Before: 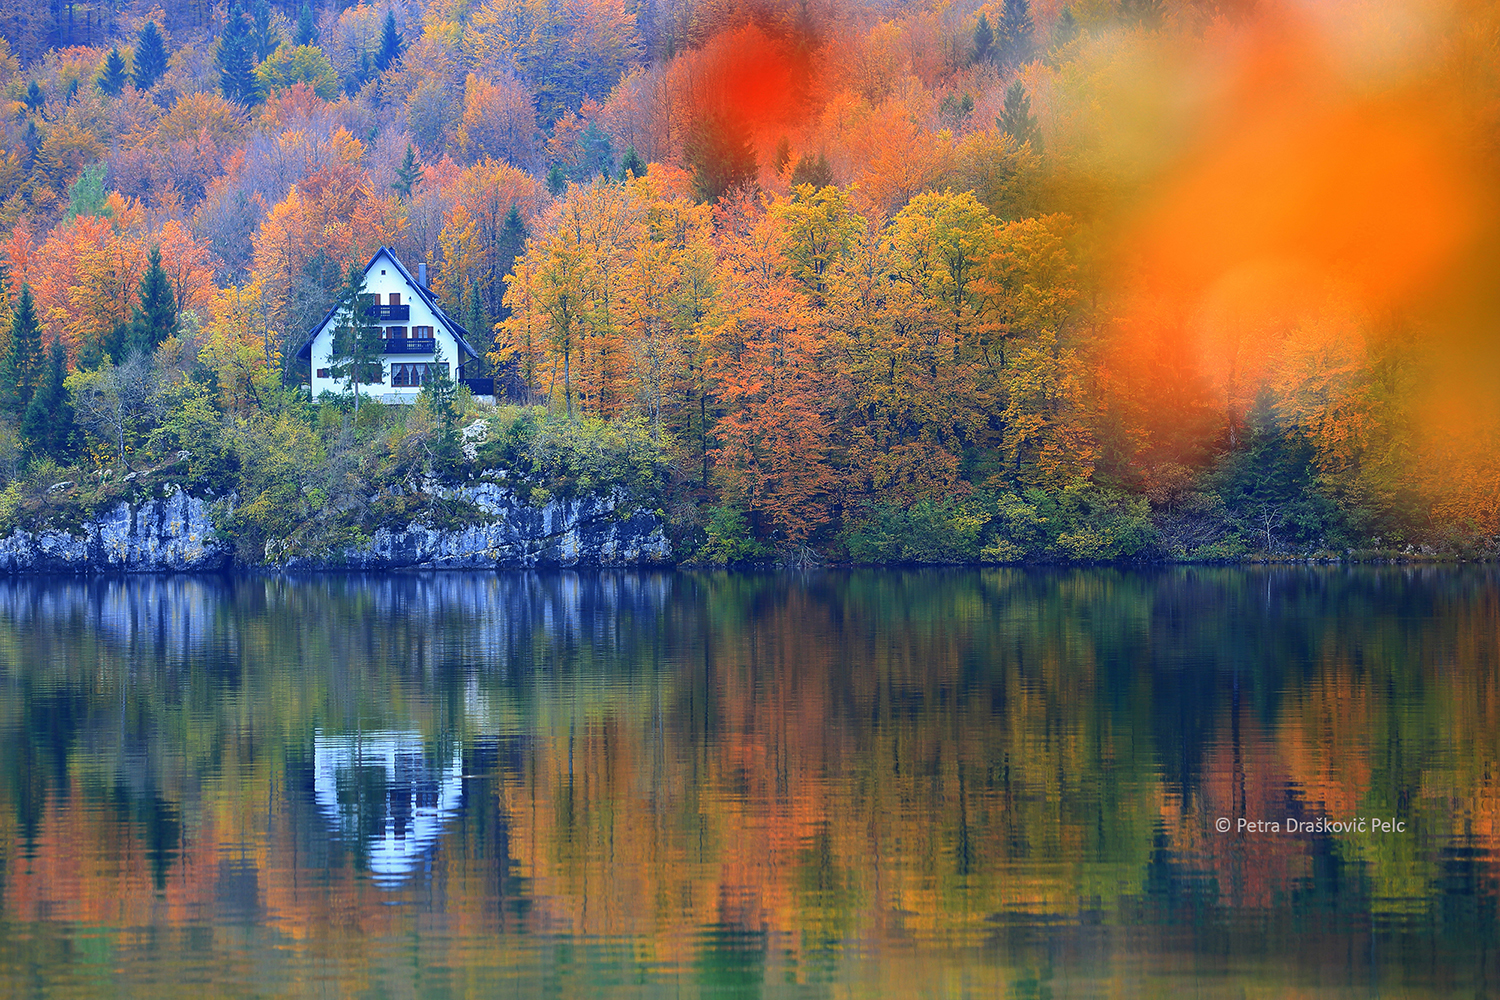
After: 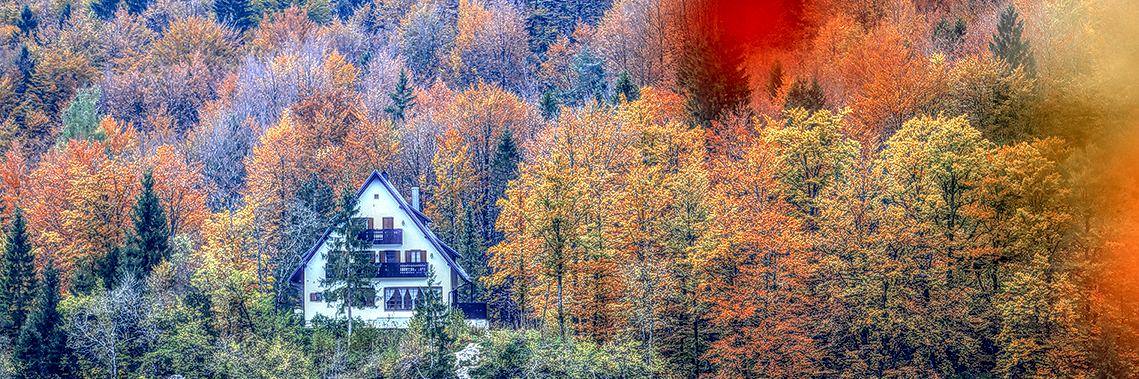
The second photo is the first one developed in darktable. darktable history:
local contrast: highlights 1%, shadows 1%, detail 299%, midtone range 0.296
color zones: curves: ch0 [(0, 0.5) (0.125, 0.4) (0.25, 0.5) (0.375, 0.4) (0.5, 0.4) (0.625, 0.6) (0.75, 0.6) (0.875, 0.5)]; ch1 [(0, 0.4) (0.125, 0.5) (0.25, 0.4) (0.375, 0.4) (0.5, 0.4) (0.625, 0.4) (0.75, 0.5) (0.875, 0.4)]; ch2 [(0, 0.6) (0.125, 0.5) (0.25, 0.5) (0.375, 0.6) (0.5, 0.6) (0.625, 0.5) (0.75, 0.5) (0.875, 0.5)]
crop: left 0.529%, top 7.647%, right 23.488%, bottom 54.387%
